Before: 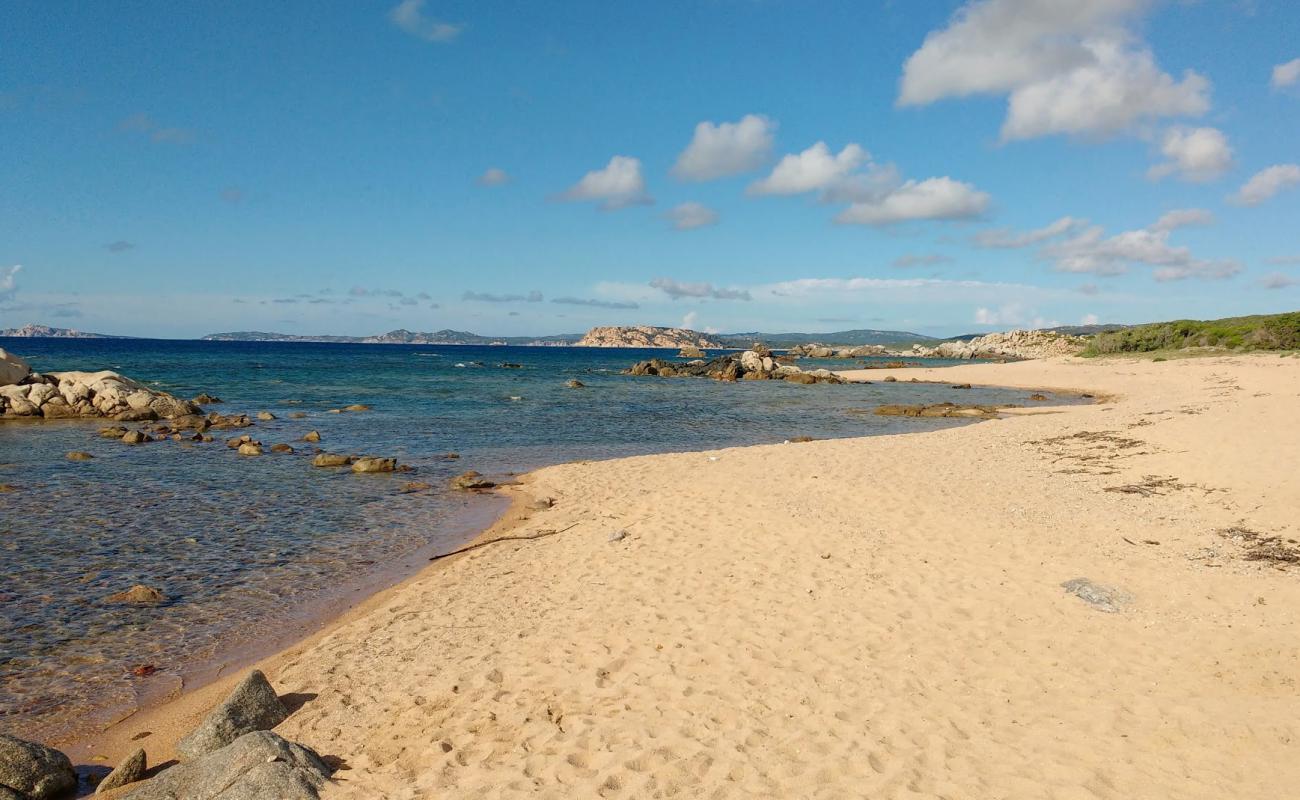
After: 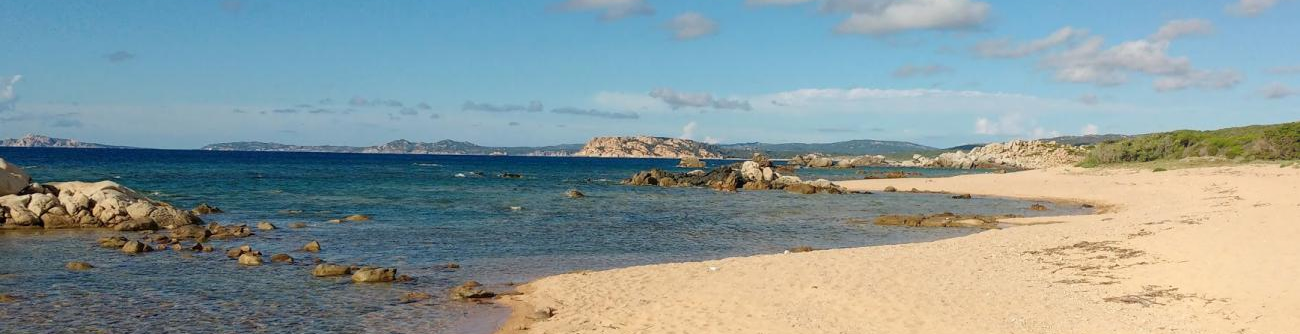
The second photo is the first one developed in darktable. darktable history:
crop and rotate: top 23.84%, bottom 34.294%
bloom: size 16%, threshold 98%, strength 20%
